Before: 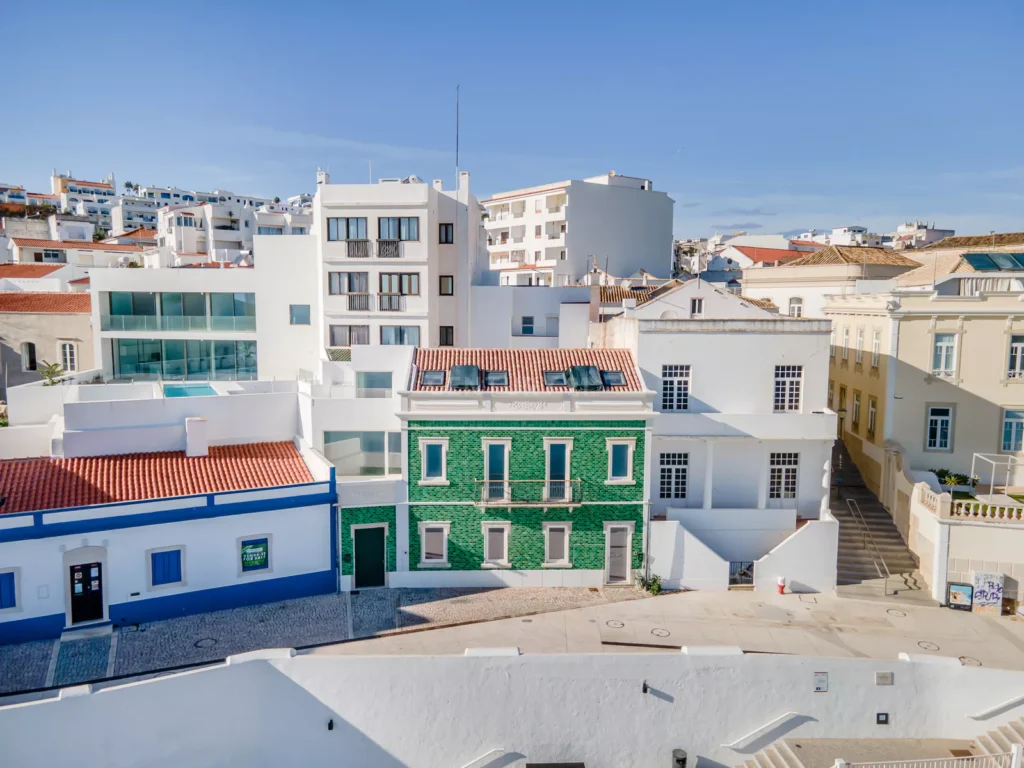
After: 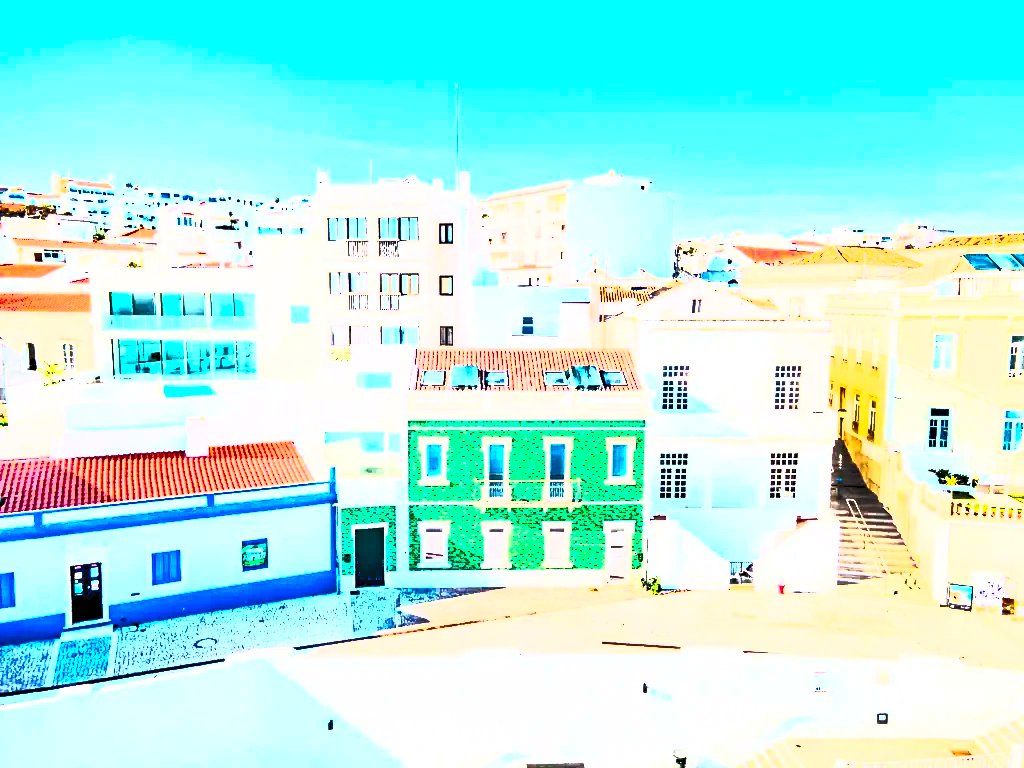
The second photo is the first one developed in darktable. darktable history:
contrast brightness saturation: contrast 0.999, brightness 0.981, saturation 0.993
exposure: exposure 0.752 EV, compensate highlight preservation false
base curve: curves: ch0 [(0, 0.003) (0.001, 0.002) (0.006, 0.004) (0.02, 0.022) (0.048, 0.086) (0.094, 0.234) (0.162, 0.431) (0.258, 0.629) (0.385, 0.8) (0.548, 0.918) (0.751, 0.988) (1, 1)]
contrast equalizer: octaves 7, y [[0.506, 0.531, 0.562, 0.606, 0.638, 0.669], [0.5 ×6], [0.5 ×6], [0 ×6], [0 ×6]]
